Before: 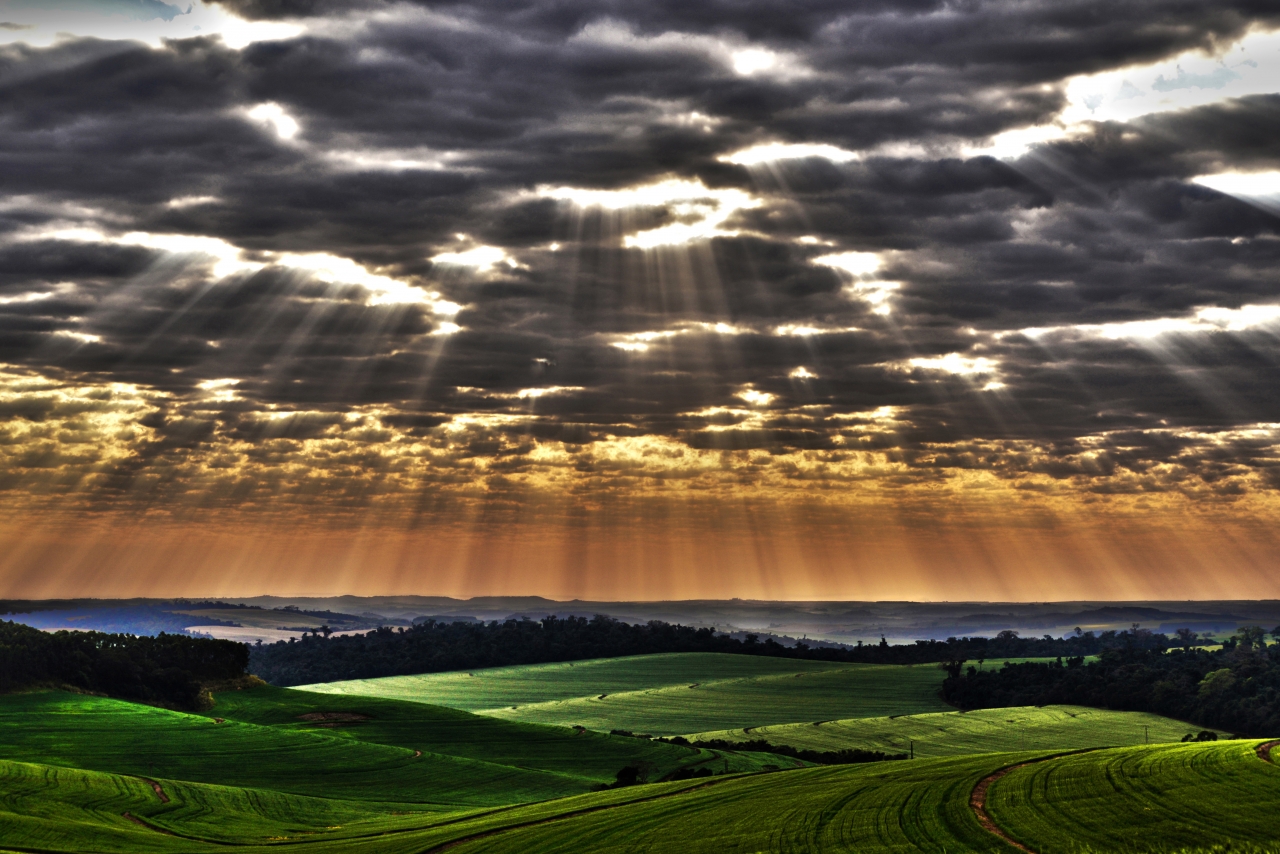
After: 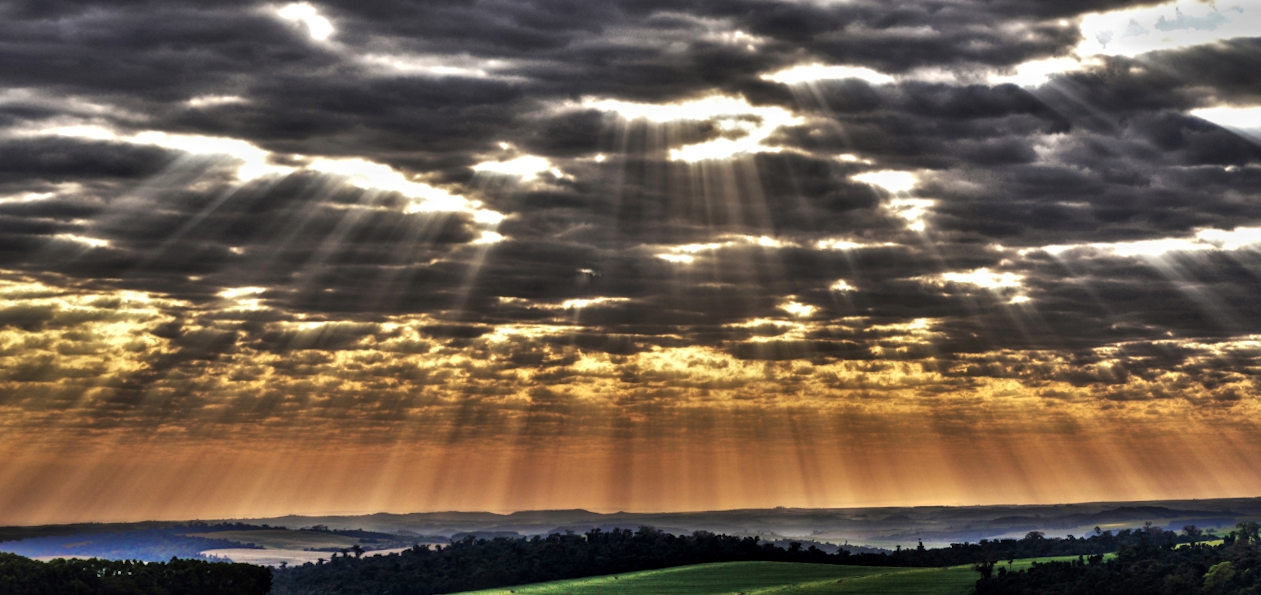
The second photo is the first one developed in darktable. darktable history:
rotate and perspective: rotation -0.013°, lens shift (vertical) -0.027, lens shift (horizontal) 0.178, crop left 0.016, crop right 0.989, crop top 0.082, crop bottom 0.918
crop: top 5.667%, bottom 17.637%
local contrast: on, module defaults
